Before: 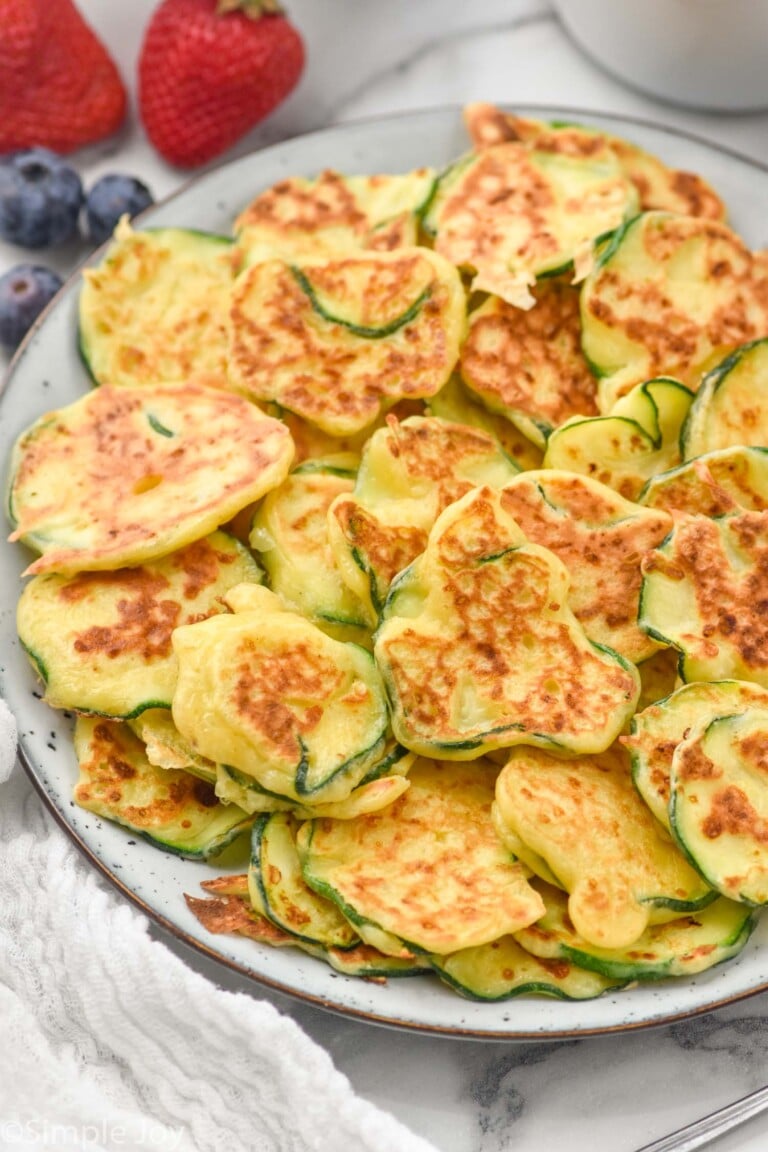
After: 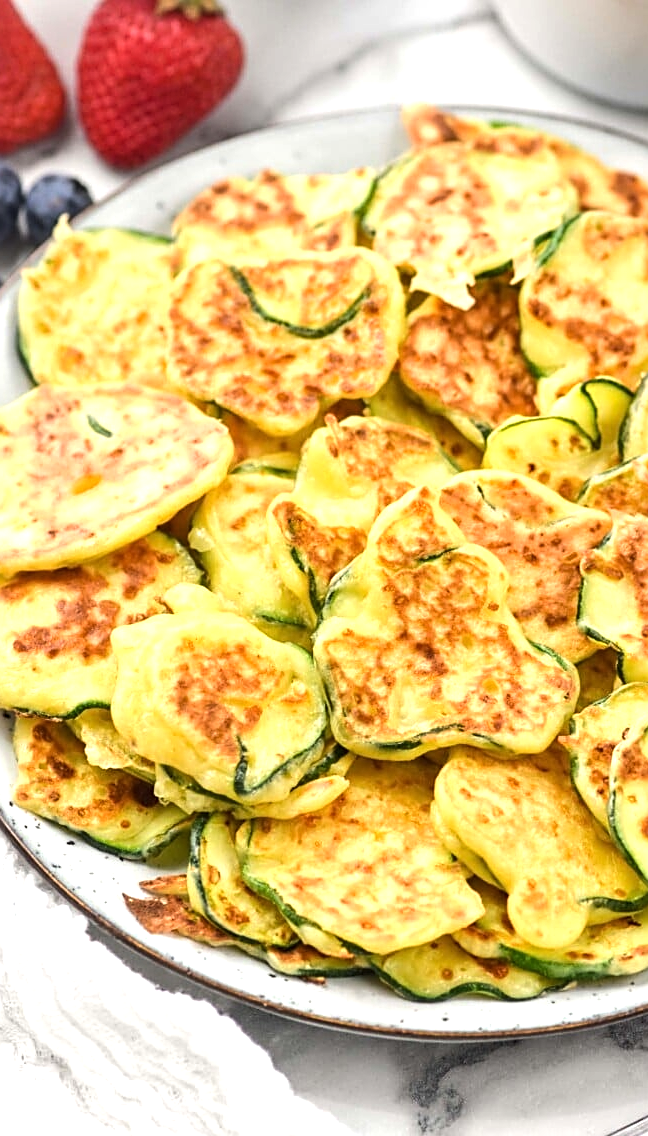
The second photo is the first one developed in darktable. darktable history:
crop: left 8.026%, right 7.374%
sharpen: on, module defaults
tone equalizer: -8 EV -0.75 EV, -7 EV -0.7 EV, -6 EV -0.6 EV, -5 EV -0.4 EV, -3 EV 0.4 EV, -2 EV 0.6 EV, -1 EV 0.7 EV, +0 EV 0.75 EV, edges refinement/feathering 500, mask exposure compensation -1.57 EV, preserve details no
